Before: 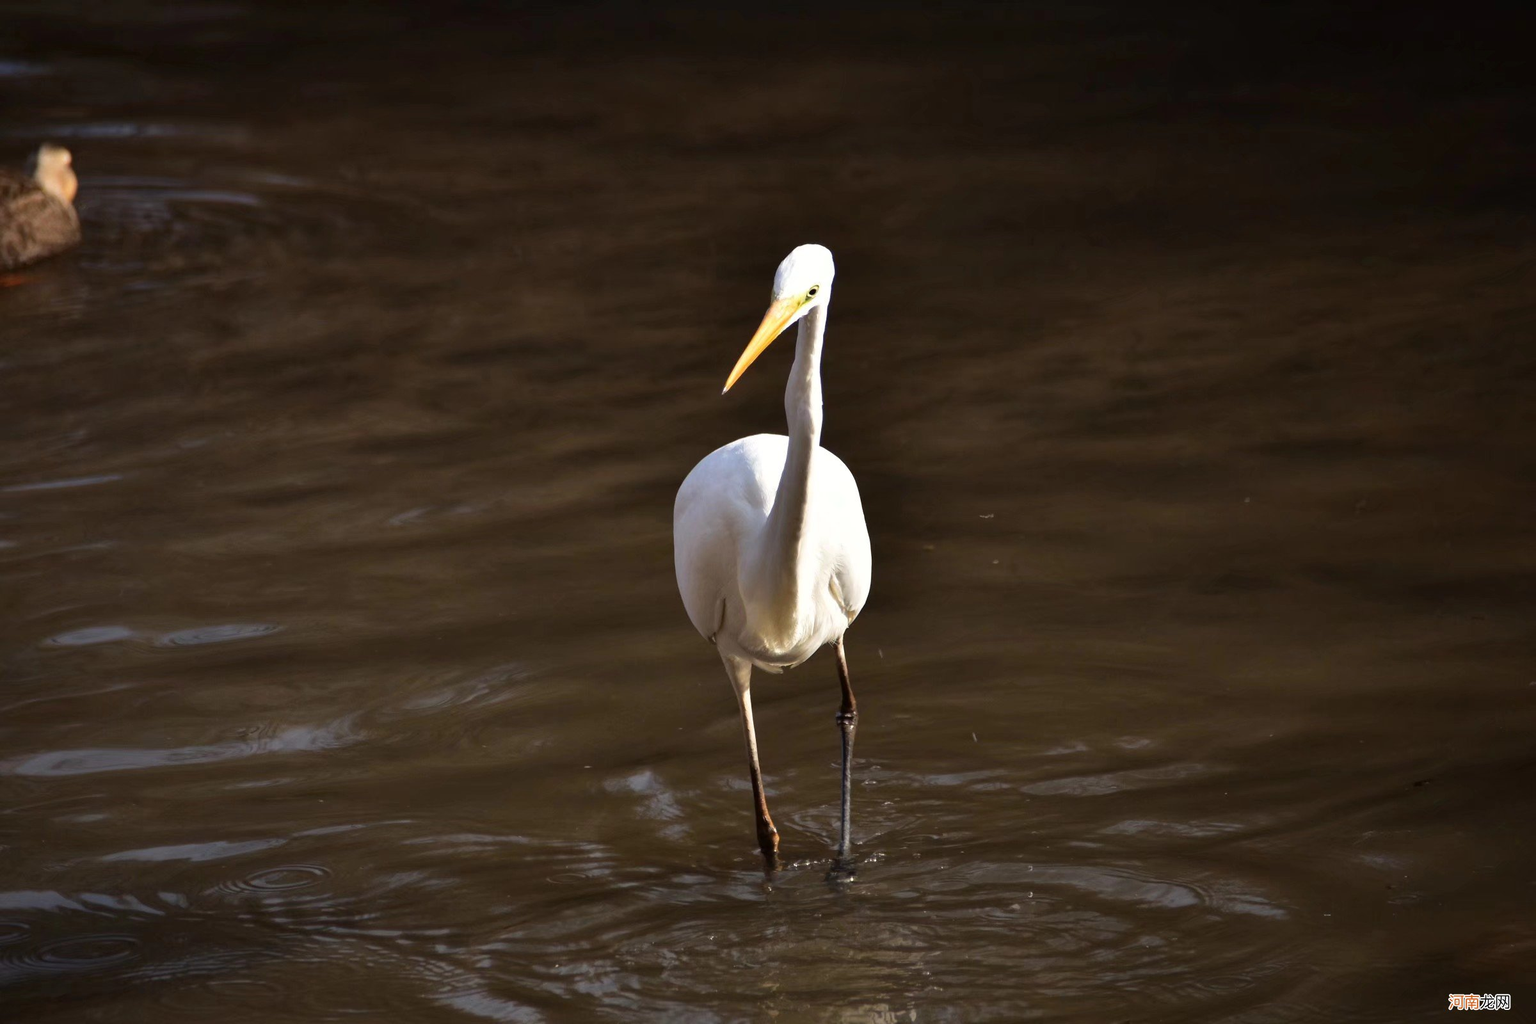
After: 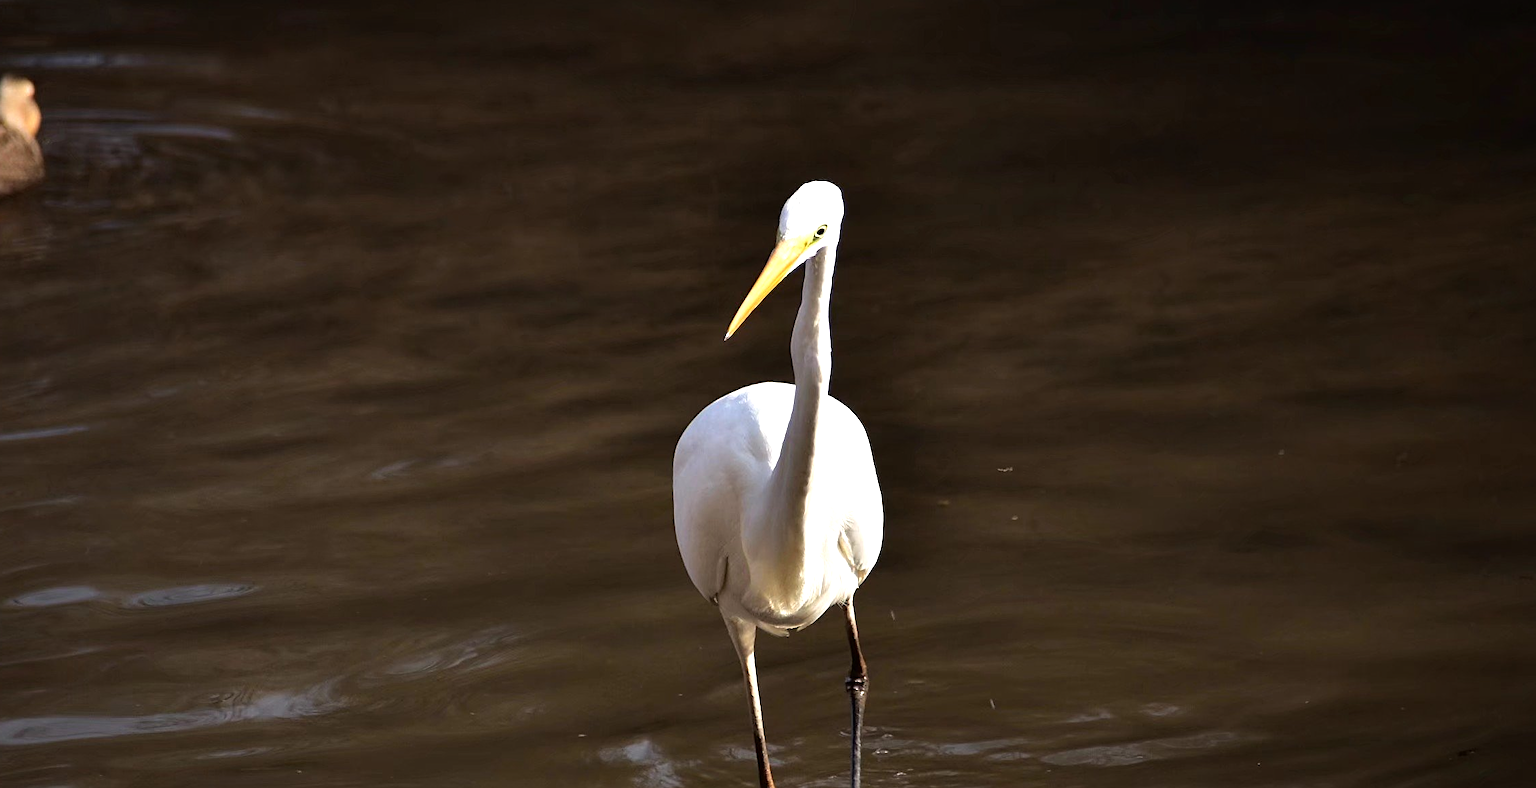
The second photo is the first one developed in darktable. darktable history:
exposure: compensate highlight preservation false
crop: left 2.557%, top 7.228%, right 3.123%, bottom 20.122%
sharpen: on, module defaults
tone equalizer: -8 EV -0.429 EV, -7 EV -0.398 EV, -6 EV -0.358 EV, -5 EV -0.201 EV, -3 EV 0.187 EV, -2 EV 0.354 EV, -1 EV 0.398 EV, +0 EV 0.433 EV
